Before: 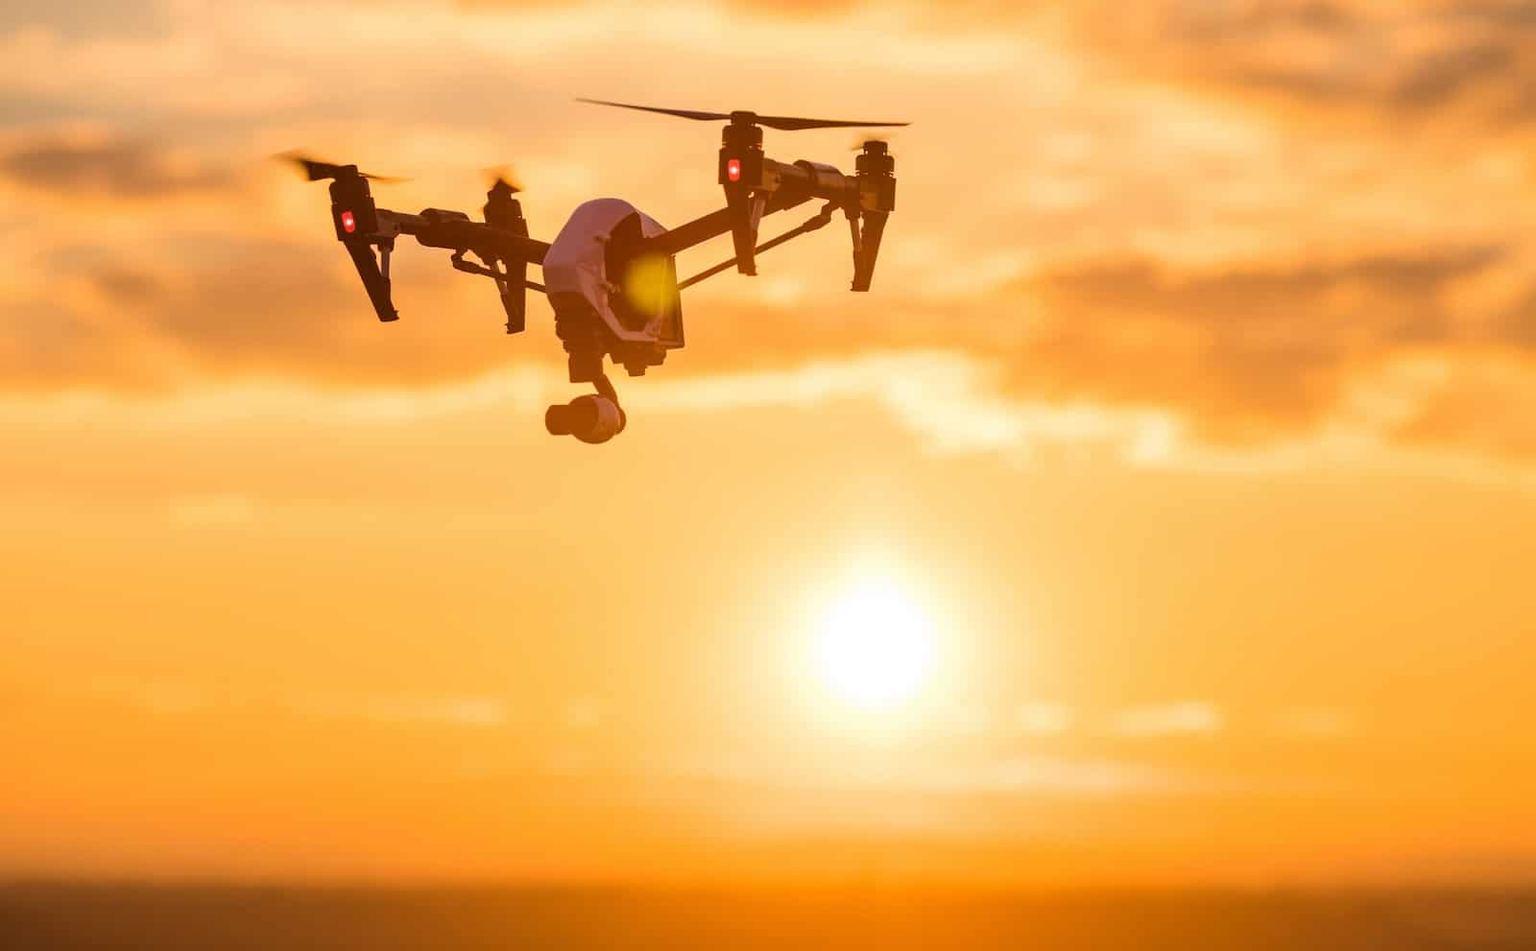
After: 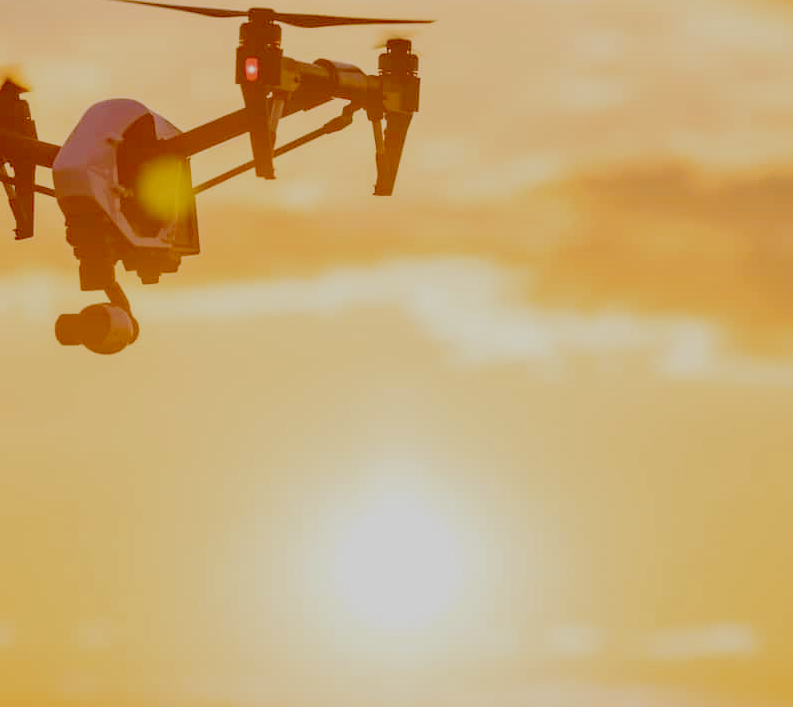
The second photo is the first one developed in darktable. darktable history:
contrast brightness saturation: brightness -0.2, saturation 0.08
filmic rgb: black relative exposure -7 EV, white relative exposure 6 EV, threshold 3 EV, target black luminance 0%, hardness 2.73, latitude 61.22%, contrast 0.691, highlights saturation mix 10%, shadows ↔ highlights balance -0.073%, preserve chrominance no, color science v4 (2020), iterations of high-quality reconstruction 10, contrast in shadows soft, contrast in highlights soft, enable highlight reconstruction true
crop: left 32.075%, top 10.976%, right 18.355%, bottom 17.596%
exposure: black level correction 0, exposure 1.3 EV, compensate exposure bias true, compensate highlight preservation false
